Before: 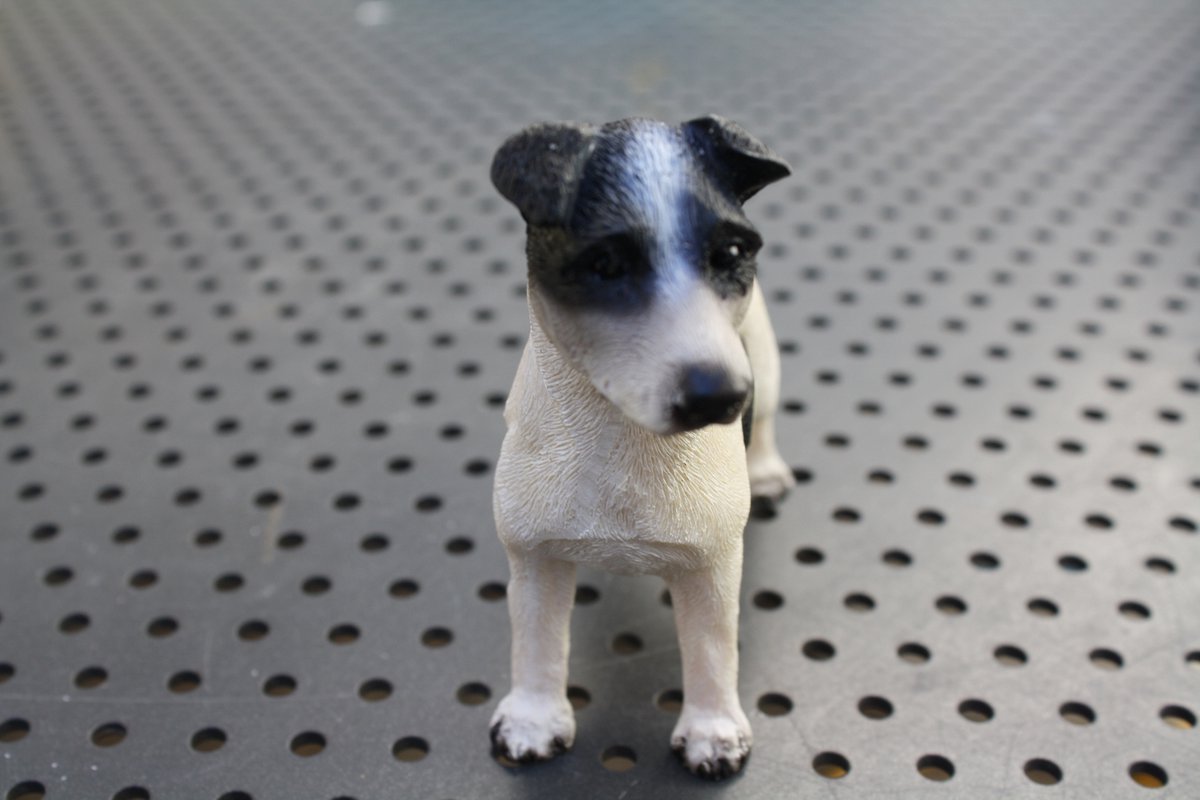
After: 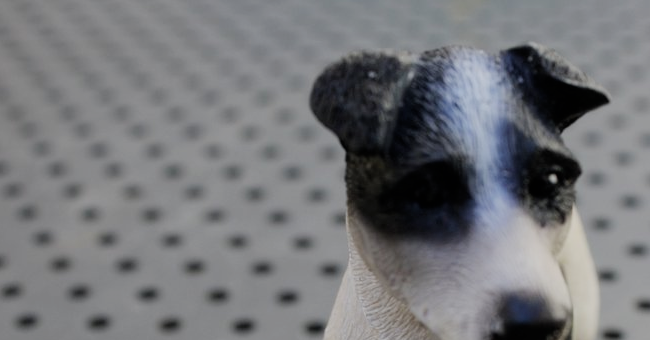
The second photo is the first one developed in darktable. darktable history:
filmic rgb: black relative exposure -7.65 EV, white relative exposure 4.56 EV, threshold 2.97 EV, hardness 3.61, enable highlight reconstruction true
crop: left 15.125%, top 9.092%, right 30.651%, bottom 48.284%
